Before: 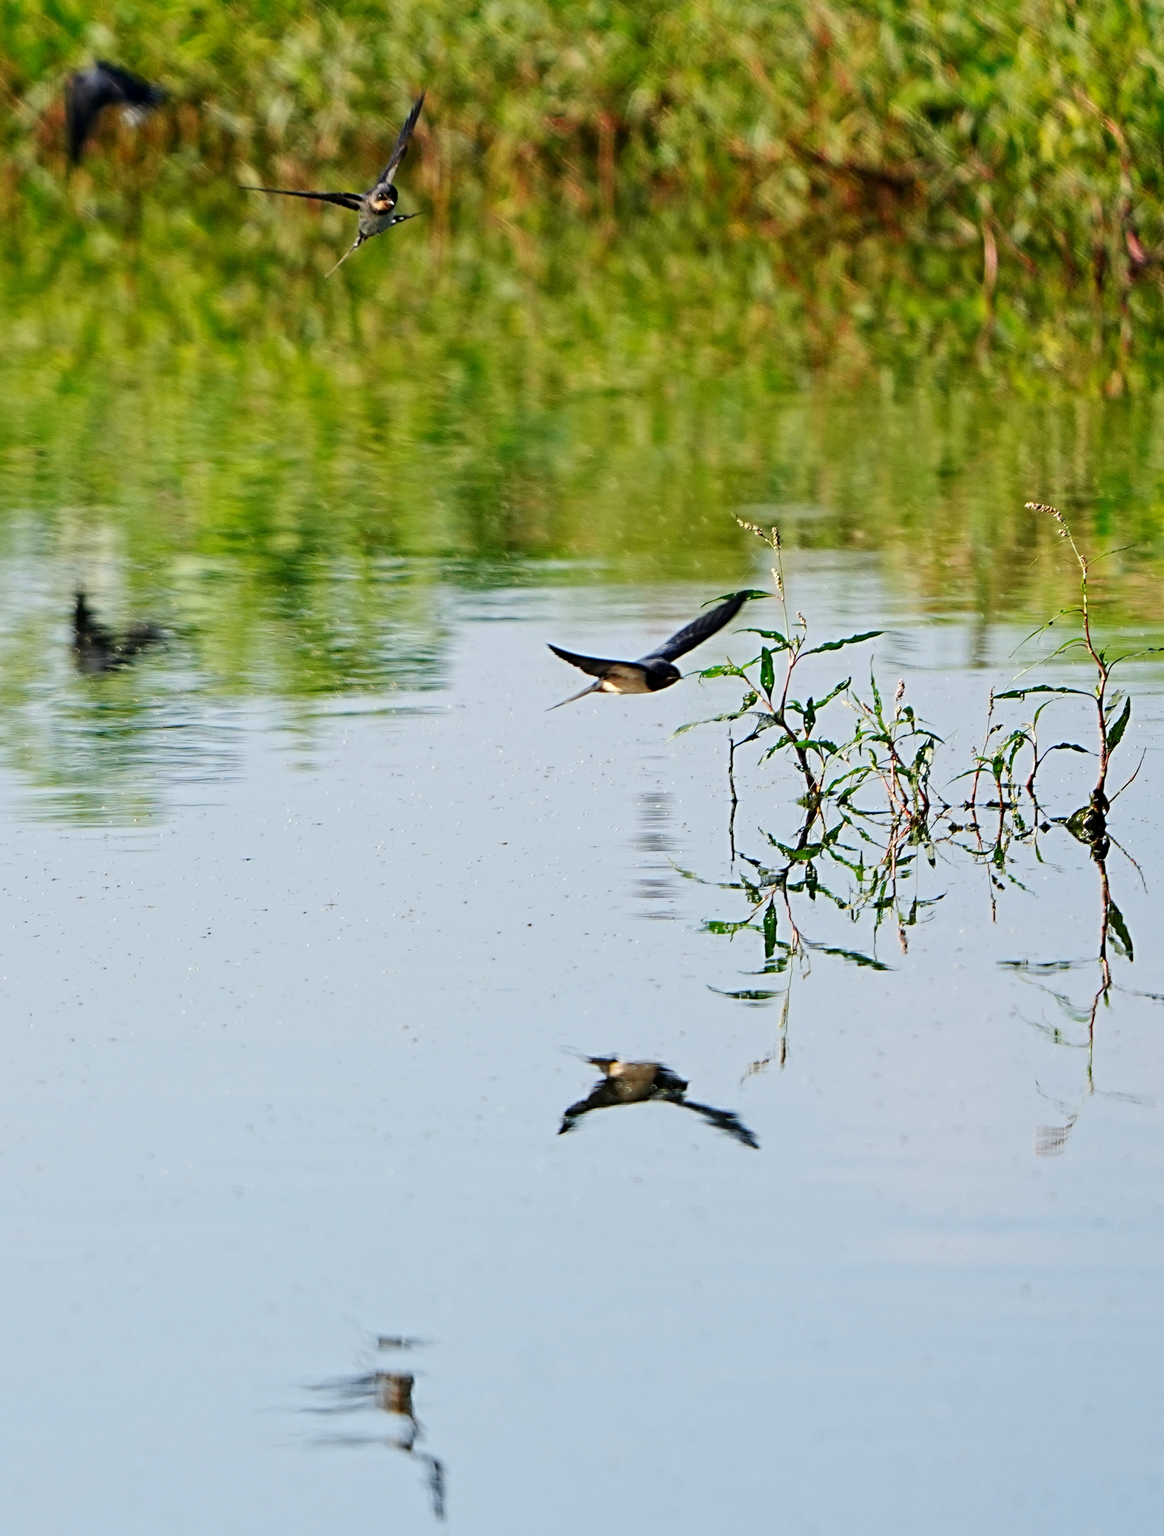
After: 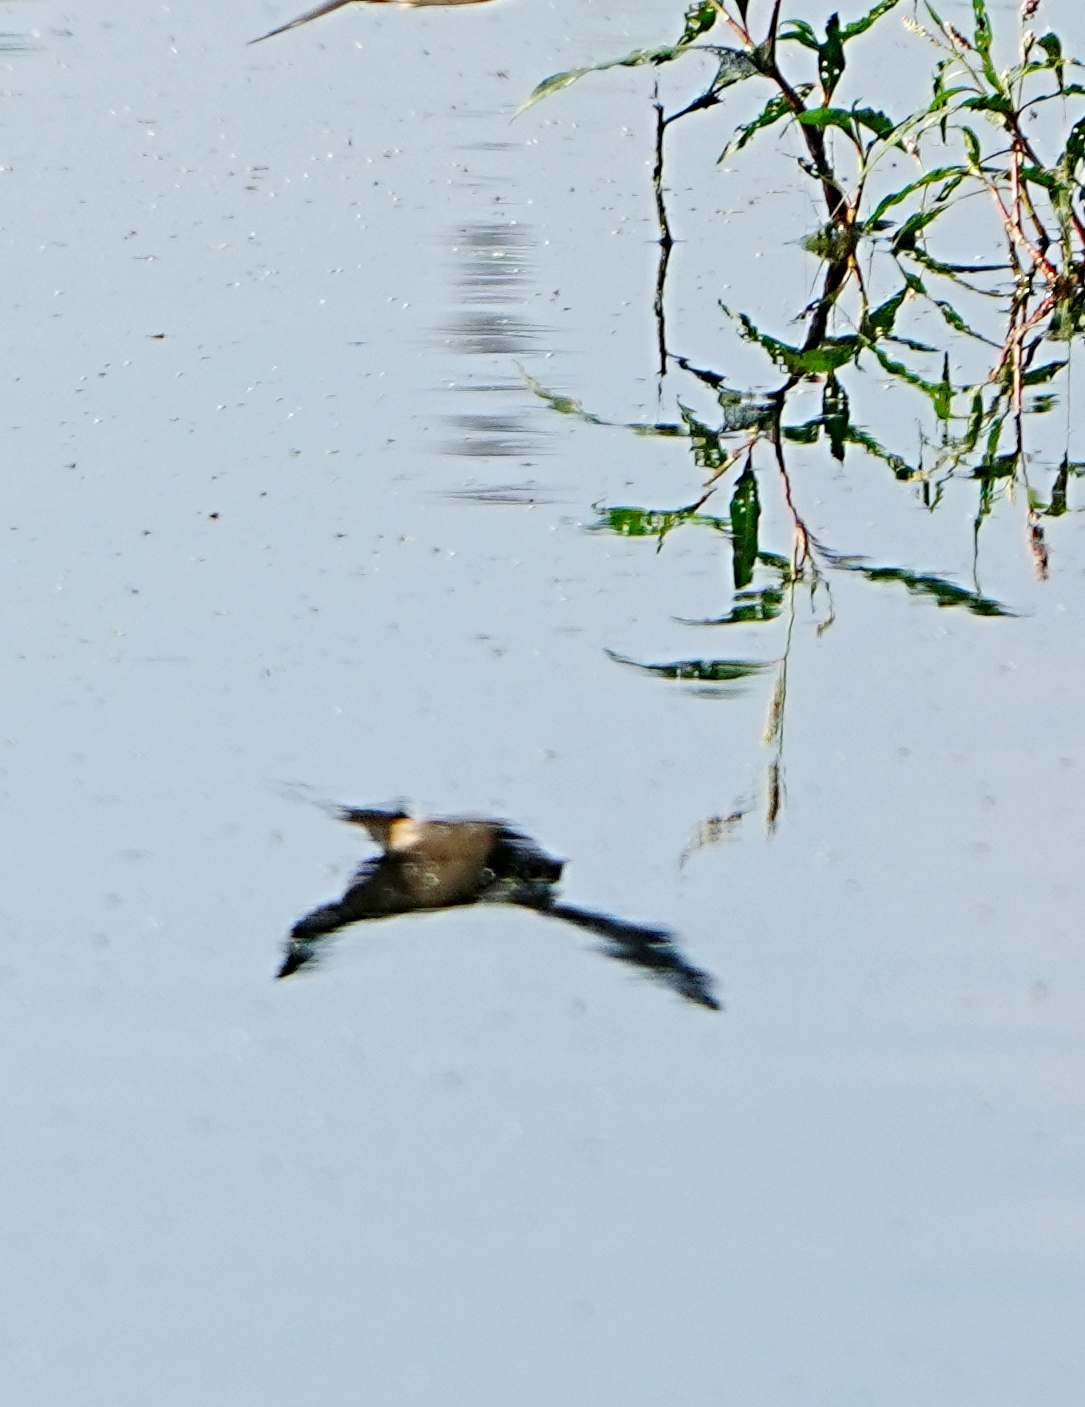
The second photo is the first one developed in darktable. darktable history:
crop: left 37.191%, top 45.008%, right 20.538%, bottom 13.48%
